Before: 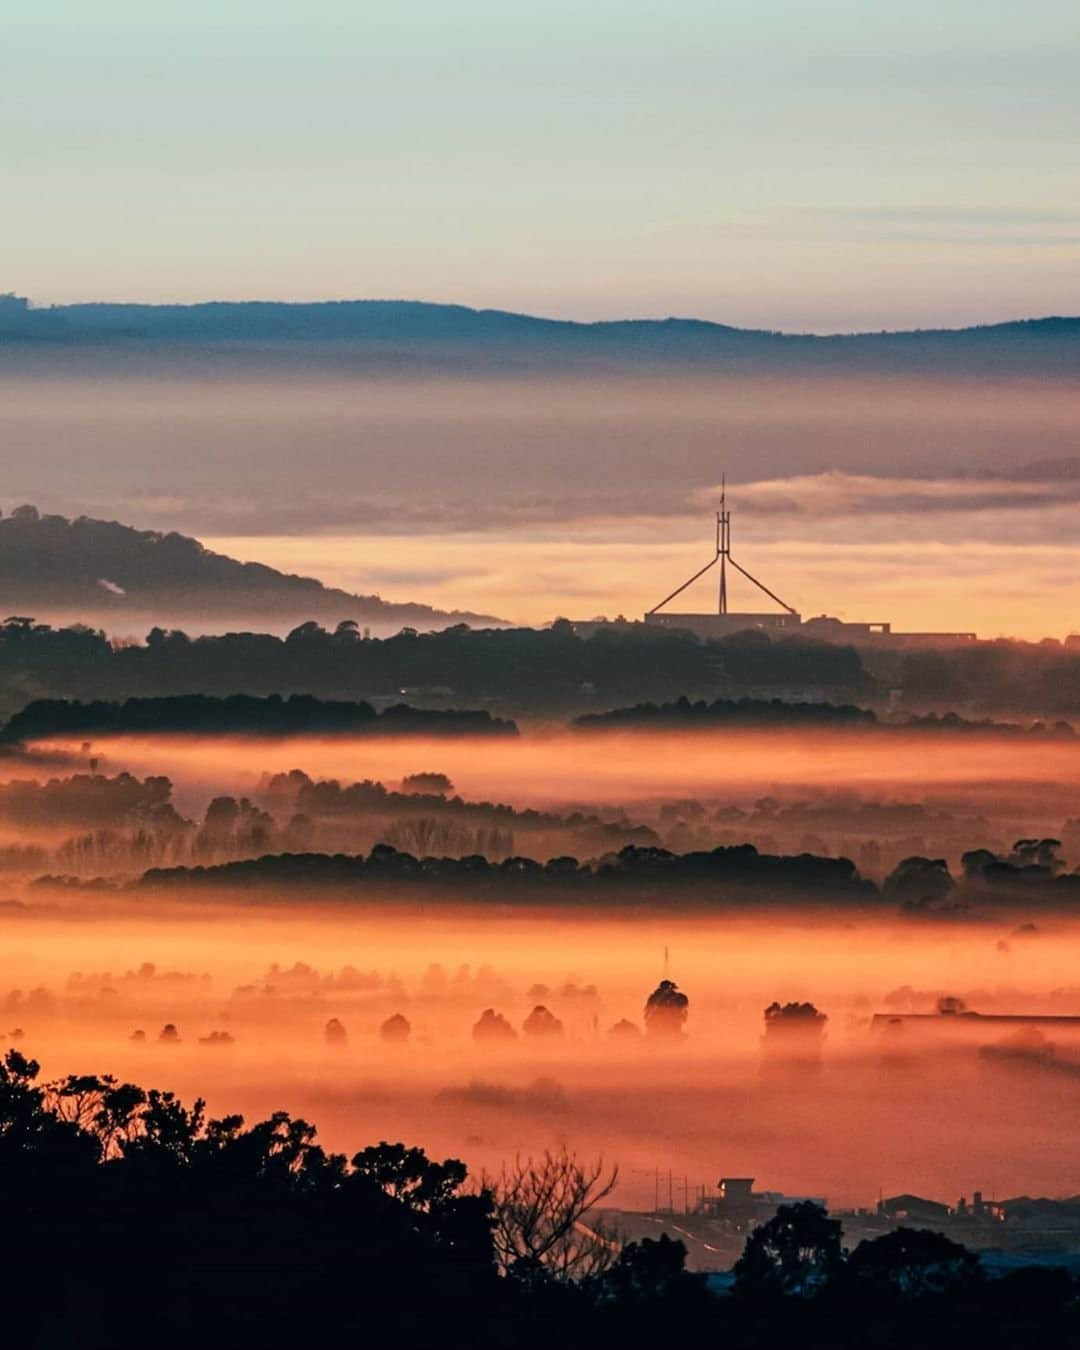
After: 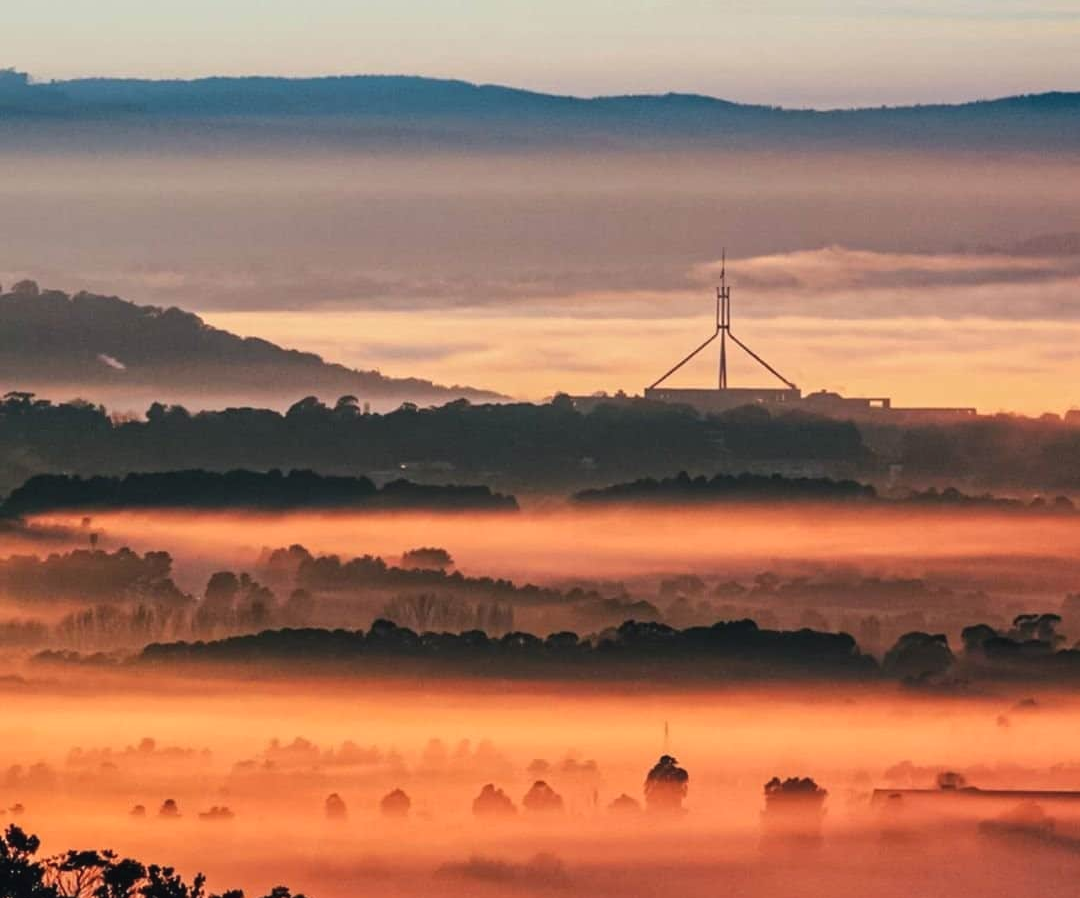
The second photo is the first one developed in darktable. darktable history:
crop: top 16.727%, bottom 16.727%
exposure: black level correction -0.003, exposure 0.04 EV, compensate highlight preservation false
